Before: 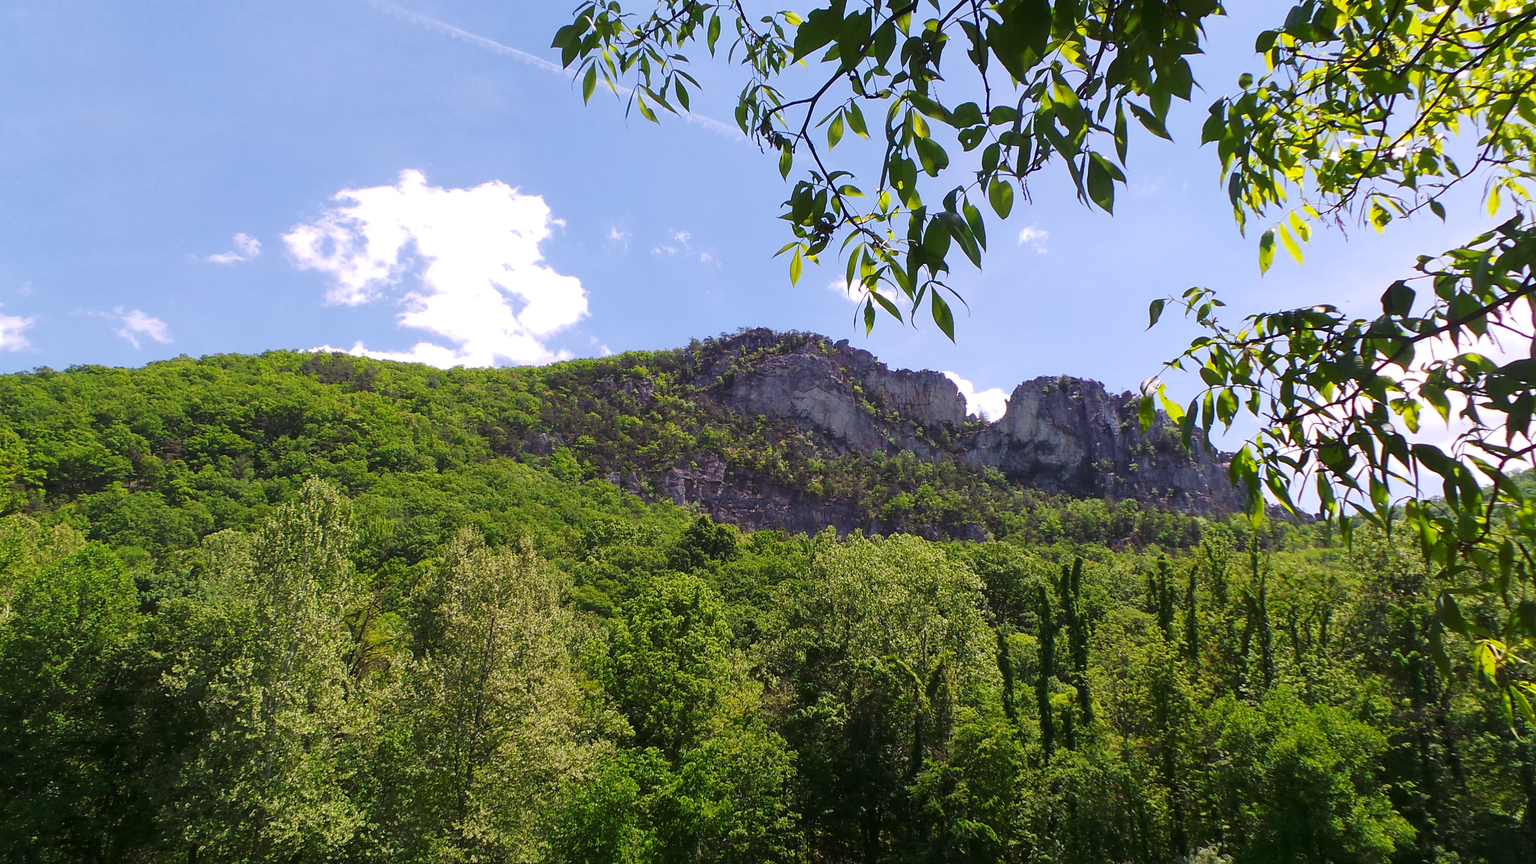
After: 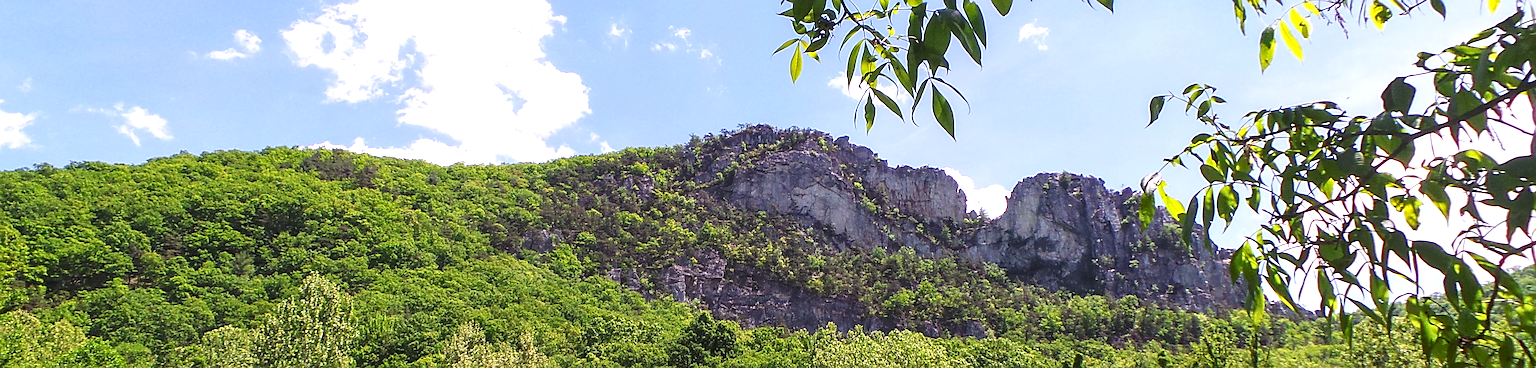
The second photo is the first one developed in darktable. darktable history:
sharpen: radius 3.999
local contrast: detail 130%
exposure: exposure 0.49 EV, compensate exposure bias true, compensate highlight preservation false
crop and rotate: top 23.581%, bottom 33.816%
